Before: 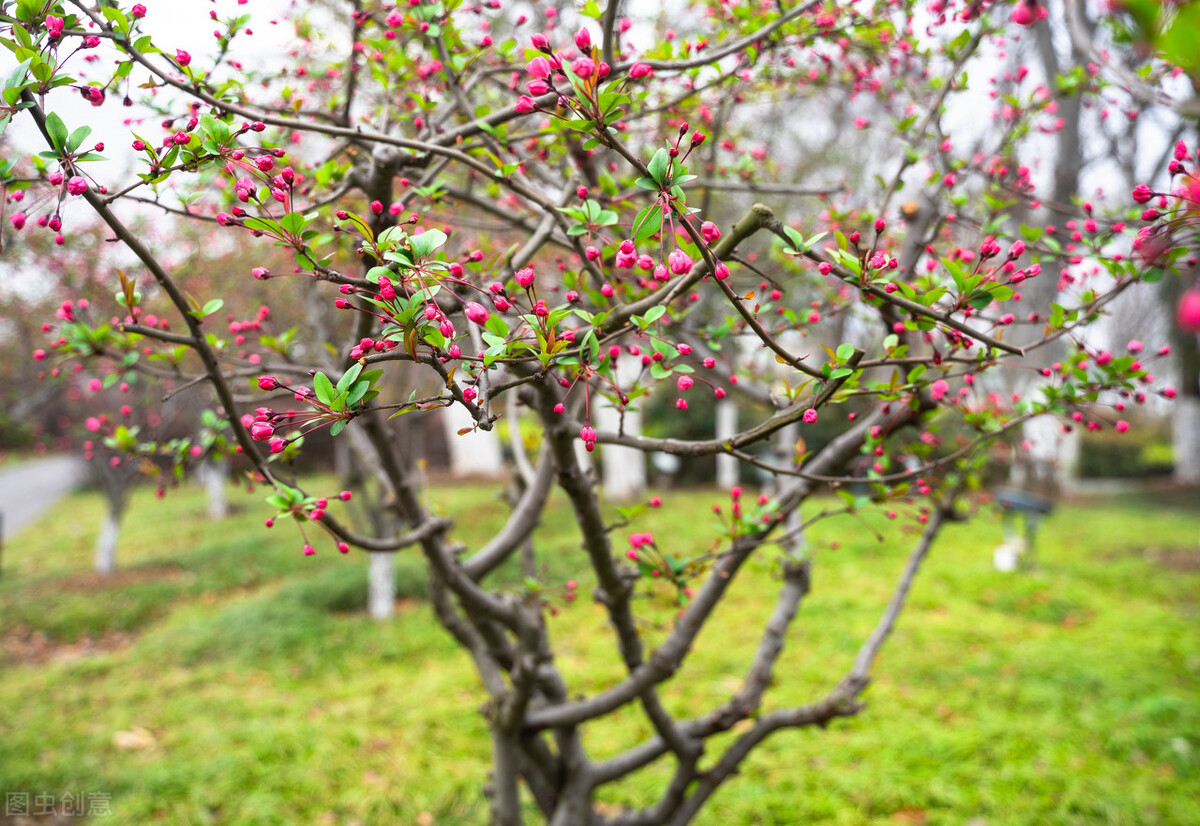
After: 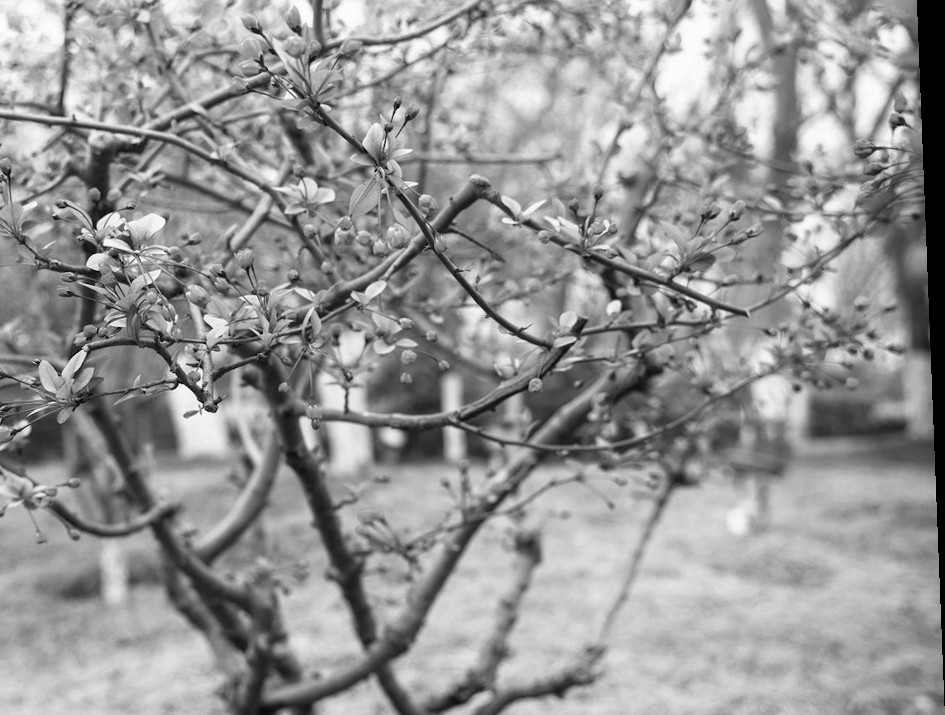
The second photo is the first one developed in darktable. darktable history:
crop: left 23.095%, top 5.827%, bottom 11.854%
rotate and perspective: rotation -2.22°, lens shift (horizontal) -0.022, automatic cropping off
shadows and highlights: shadows -24.28, highlights 49.77, soften with gaussian
monochrome: on, module defaults
